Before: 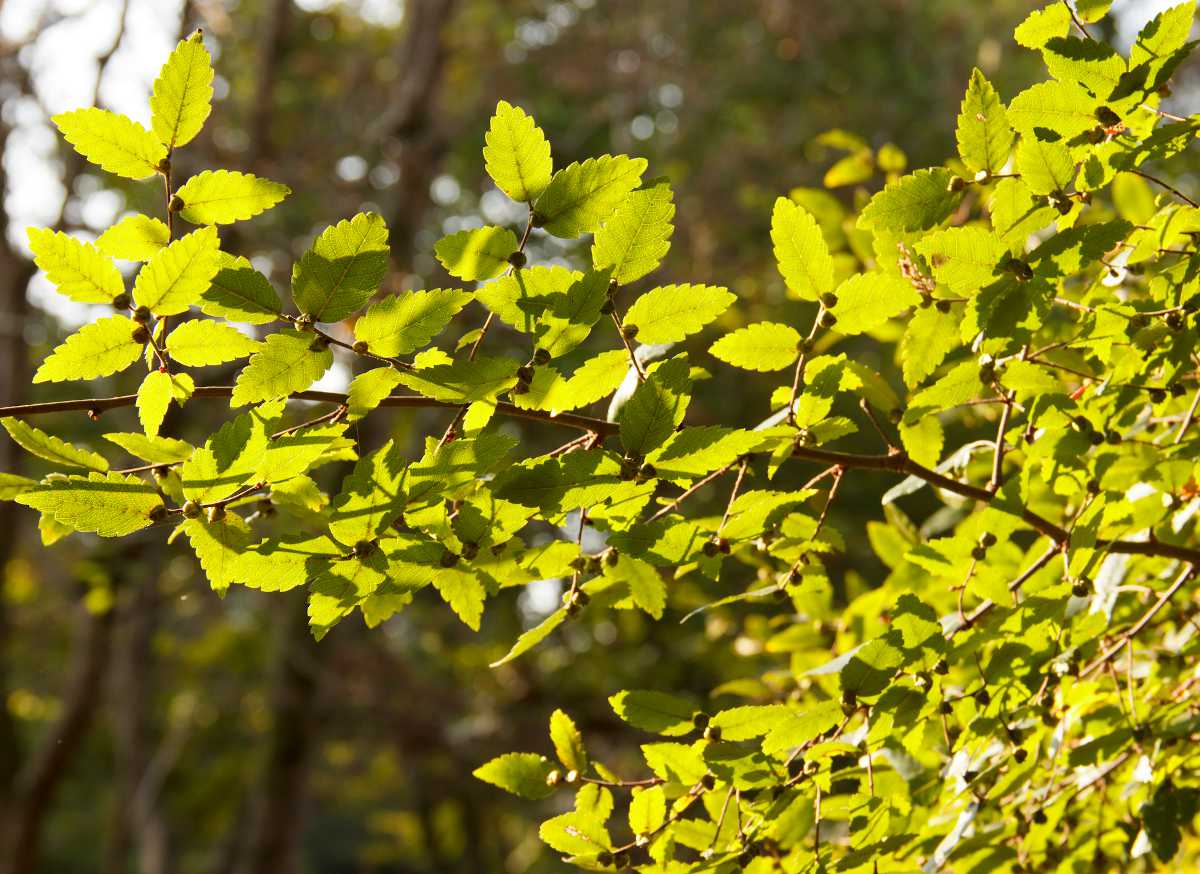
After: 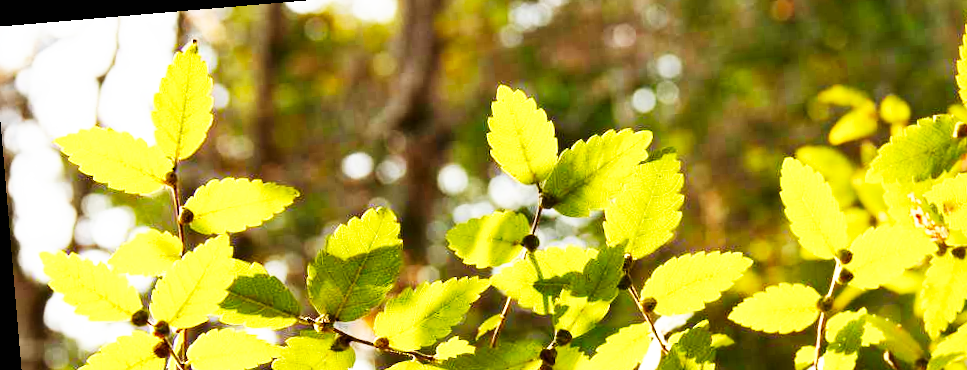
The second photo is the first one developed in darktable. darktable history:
contrast brightness saturation: contrast 0.08, saturation 0.02
base curve: curves: ch0 [(0, 0) (0.007, 0.004) (0.027, 0.03) (0.046, 0.07) (0.207, 0.54) (0.442, 0.872) (0.673, 0.972) (1, 1)], preserve colors none
rotate and perspective: rotation -4.86°, automatic cropping off
crop: left 0.579%, top 7.627%, right 23.167%, bottom 54.275%
